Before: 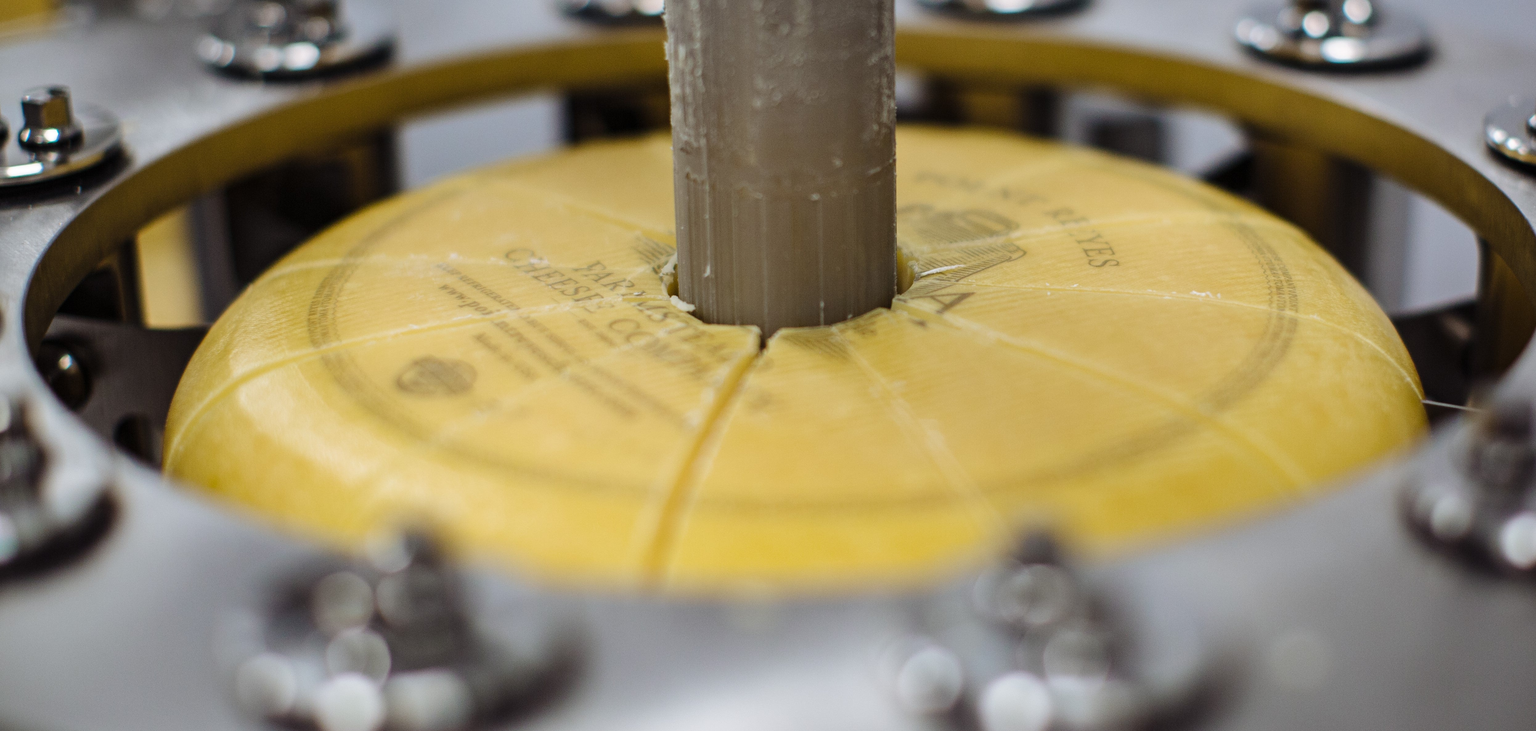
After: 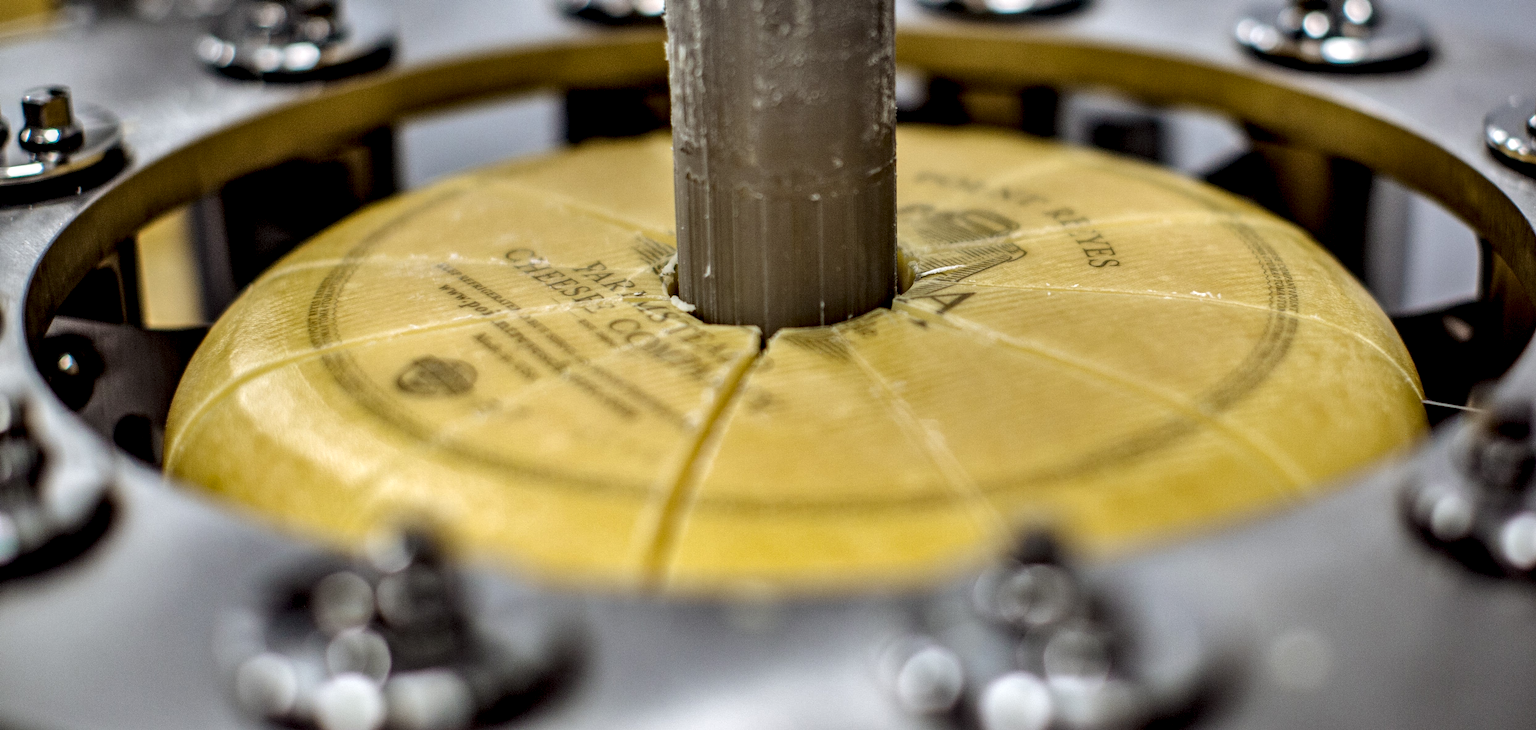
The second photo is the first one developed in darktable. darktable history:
shadows and highlights: low approximation 0.01, soften with gaussian
local contrast: highlights 17%, detail 187%
